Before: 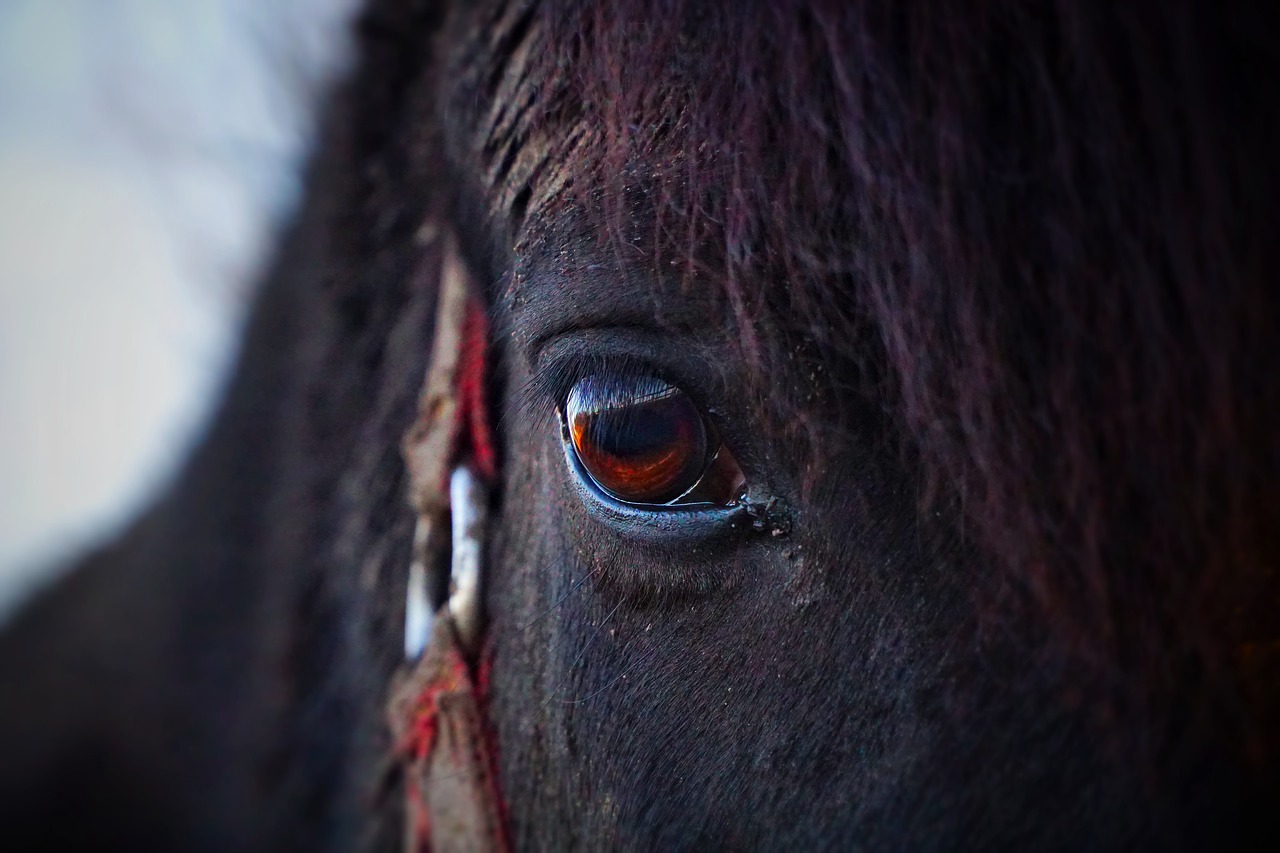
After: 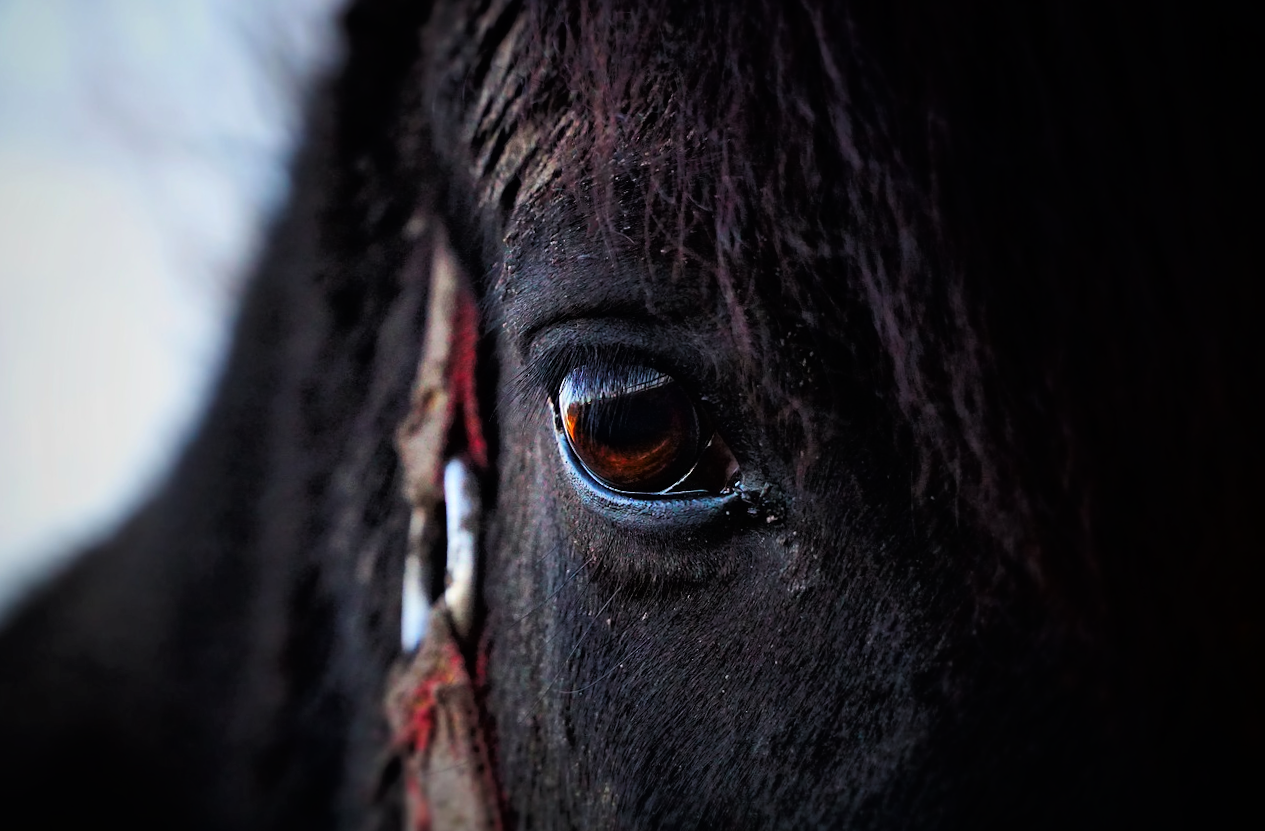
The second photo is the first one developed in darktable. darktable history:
tone curve: curves: ch0 [(0, 0) (0.118, 0.034) (0.182, 0.124) (0.265, 0.214) (0.504, 0.508) (0.783, 0.825) (1, 1)], color space Lab, linked channels, preserve colors none
rotate and perspective: rotation -1°, crop left 0.011, crop right 0.989, crop top 0.025, crop bottom 0.975
exposure: exposure 0.078 EV, compensate highlight preservation false
